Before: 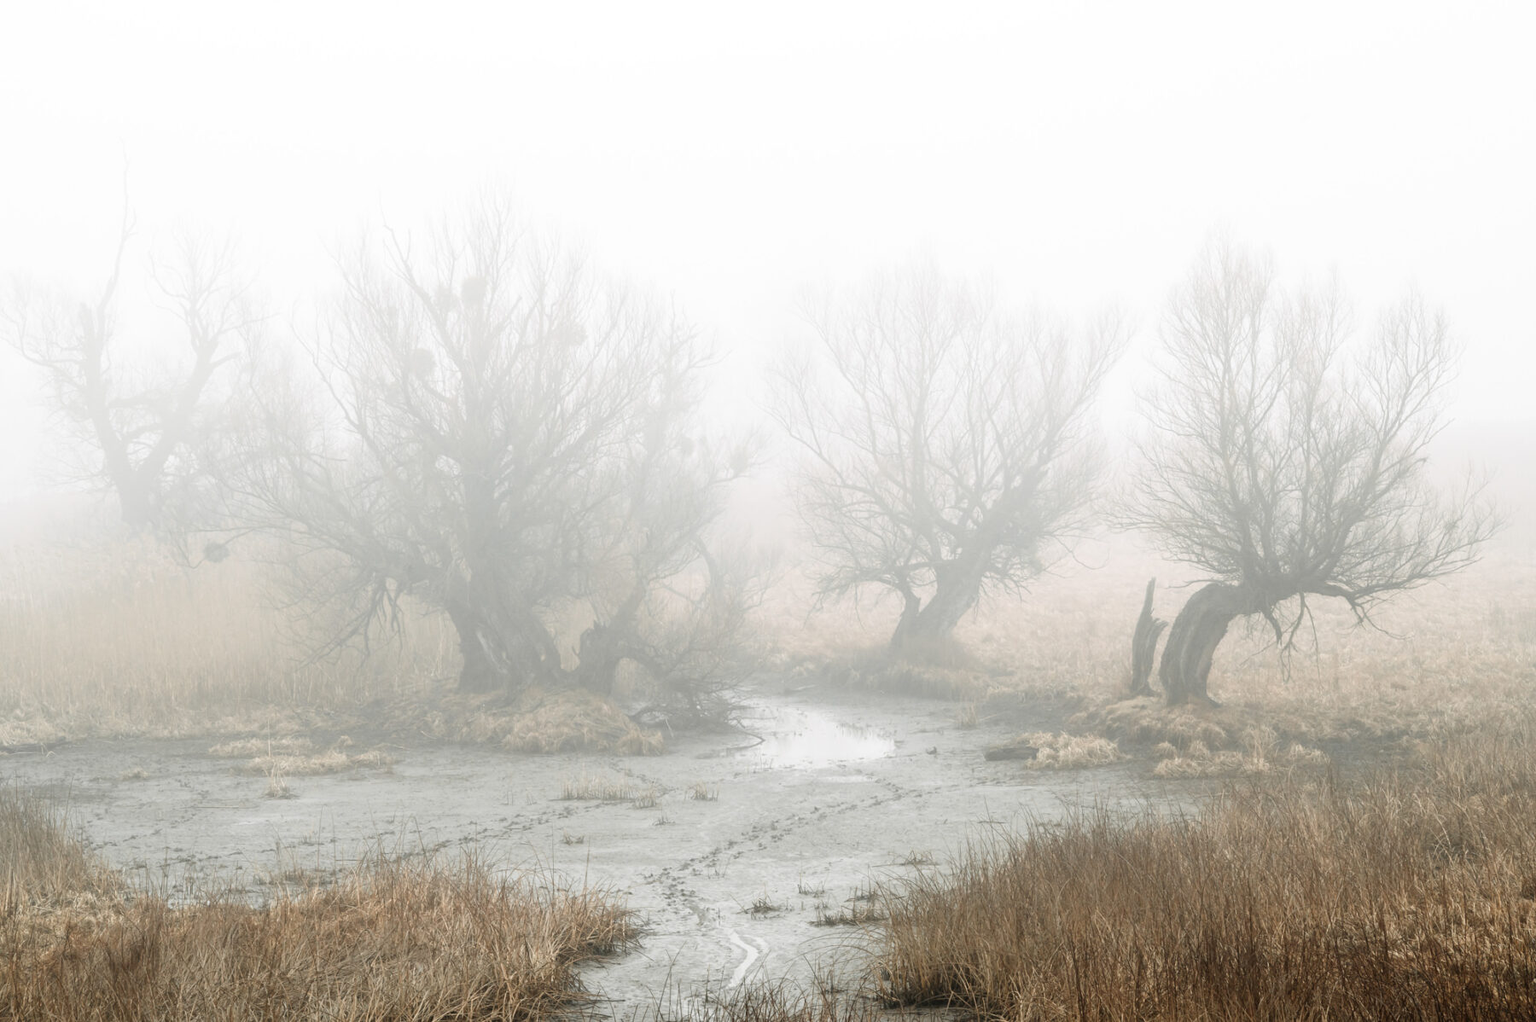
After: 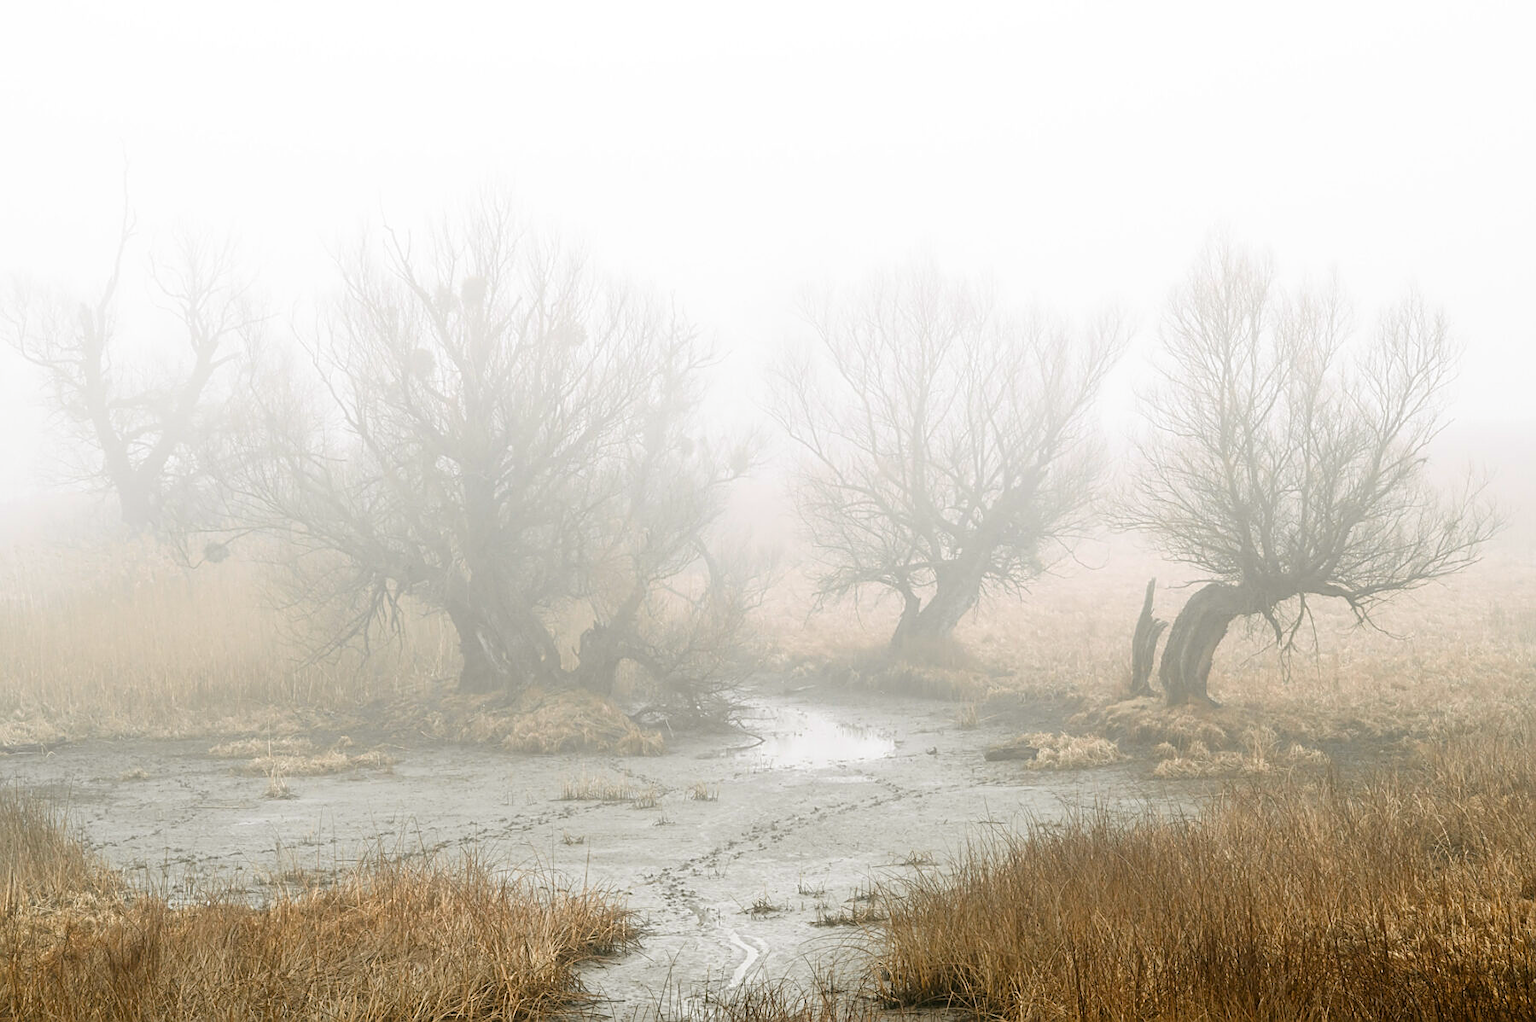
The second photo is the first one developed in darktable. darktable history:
color balance rgb: perceptual saturation grading › global saturation 25%, global vibrance 20%
sharpen: on, module defaults
color balance: mode lift, gamma, gain (sRGB), lift [1, 0.99, 1.01, 0.992], gamma [1, 1.037, 0.974, 0.963]
